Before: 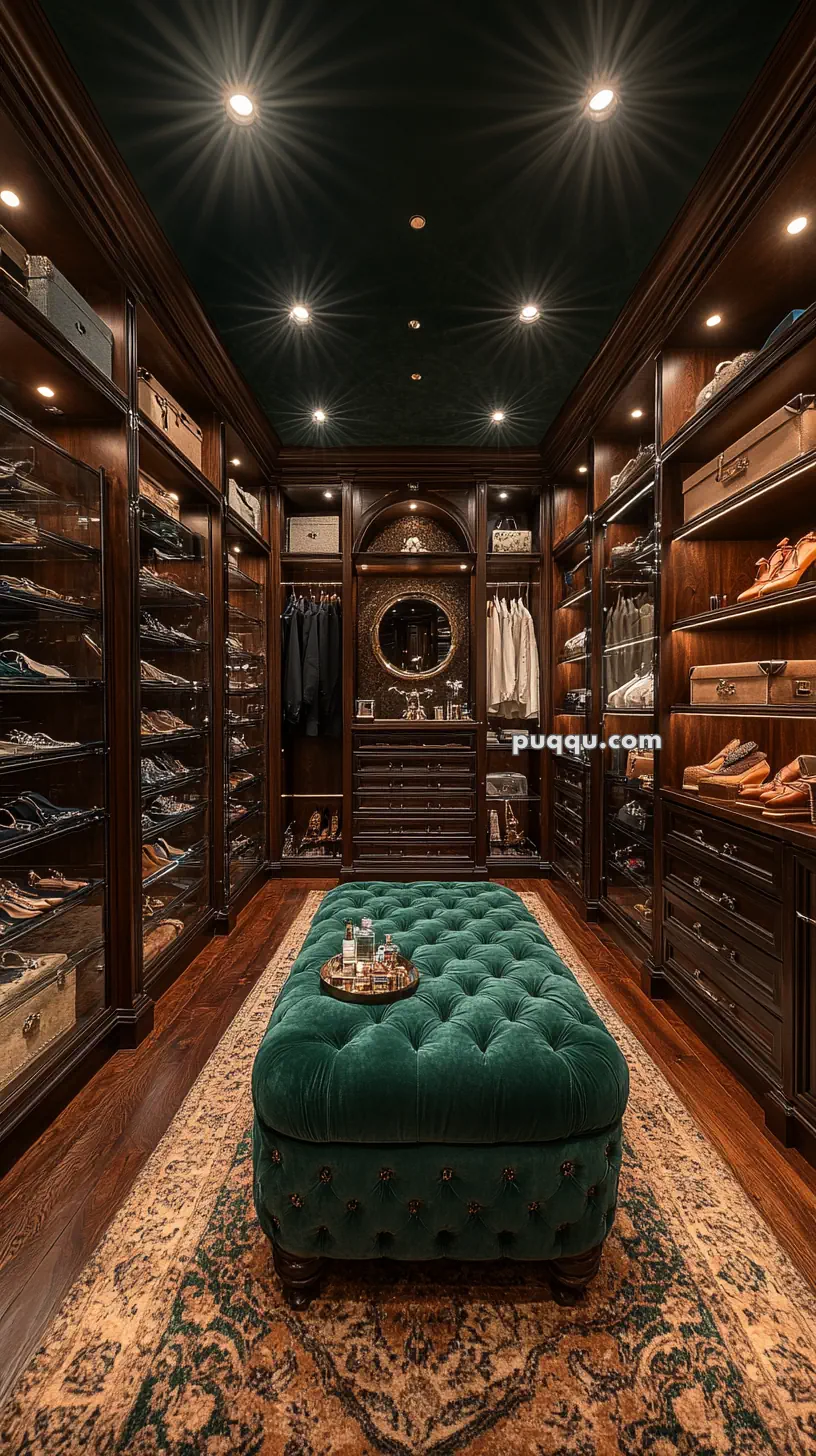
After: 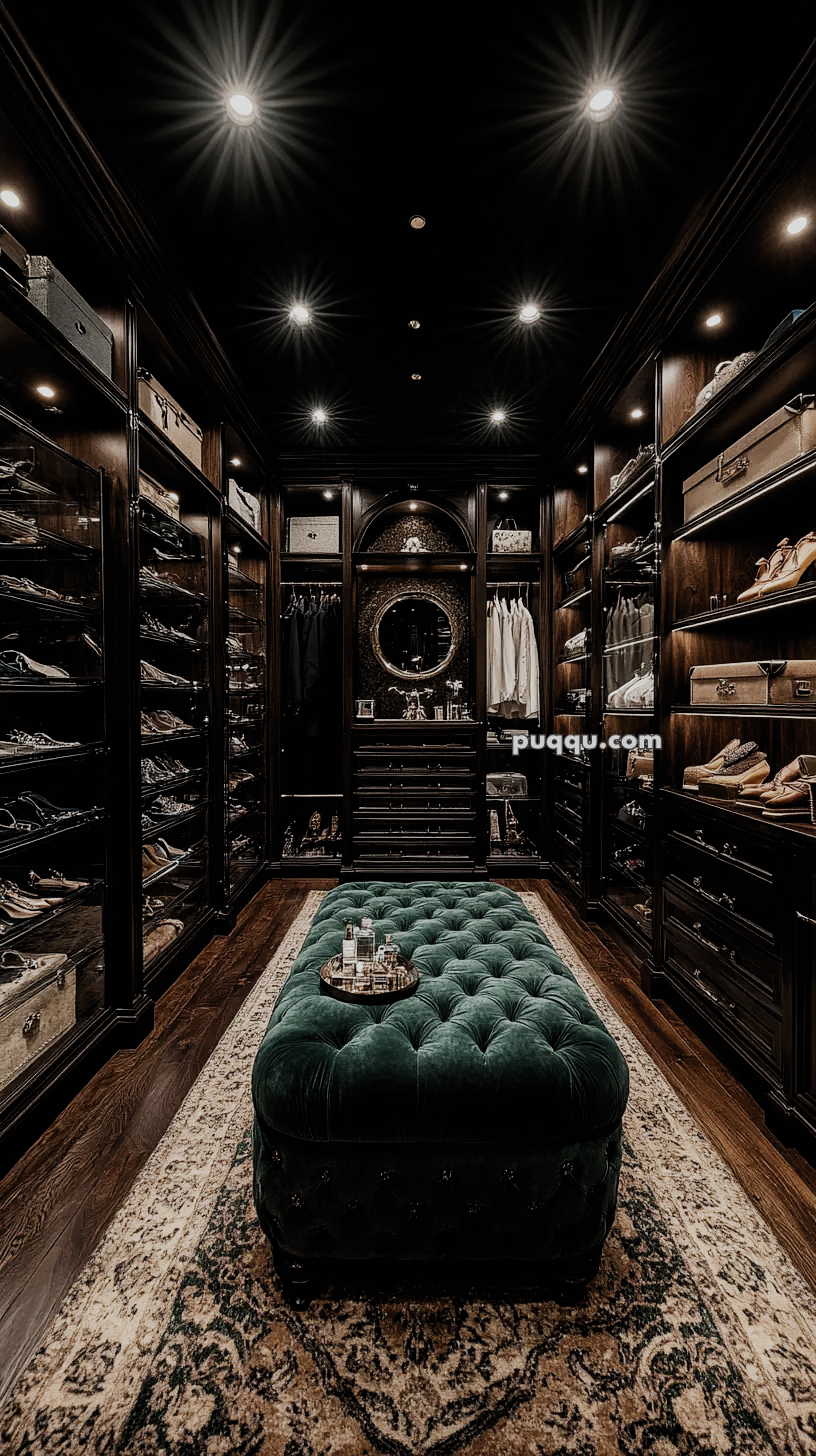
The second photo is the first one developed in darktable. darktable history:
filmic rgb: black relative exposure -5.06 EV, white relative exposure 3.96 EV, hardness 2.89, contrast 1.299, highlights saturation mix -29.46%, preserve chrominance no, color science v5 (2021), contrast in shadows safe, contrast in highlights safe
